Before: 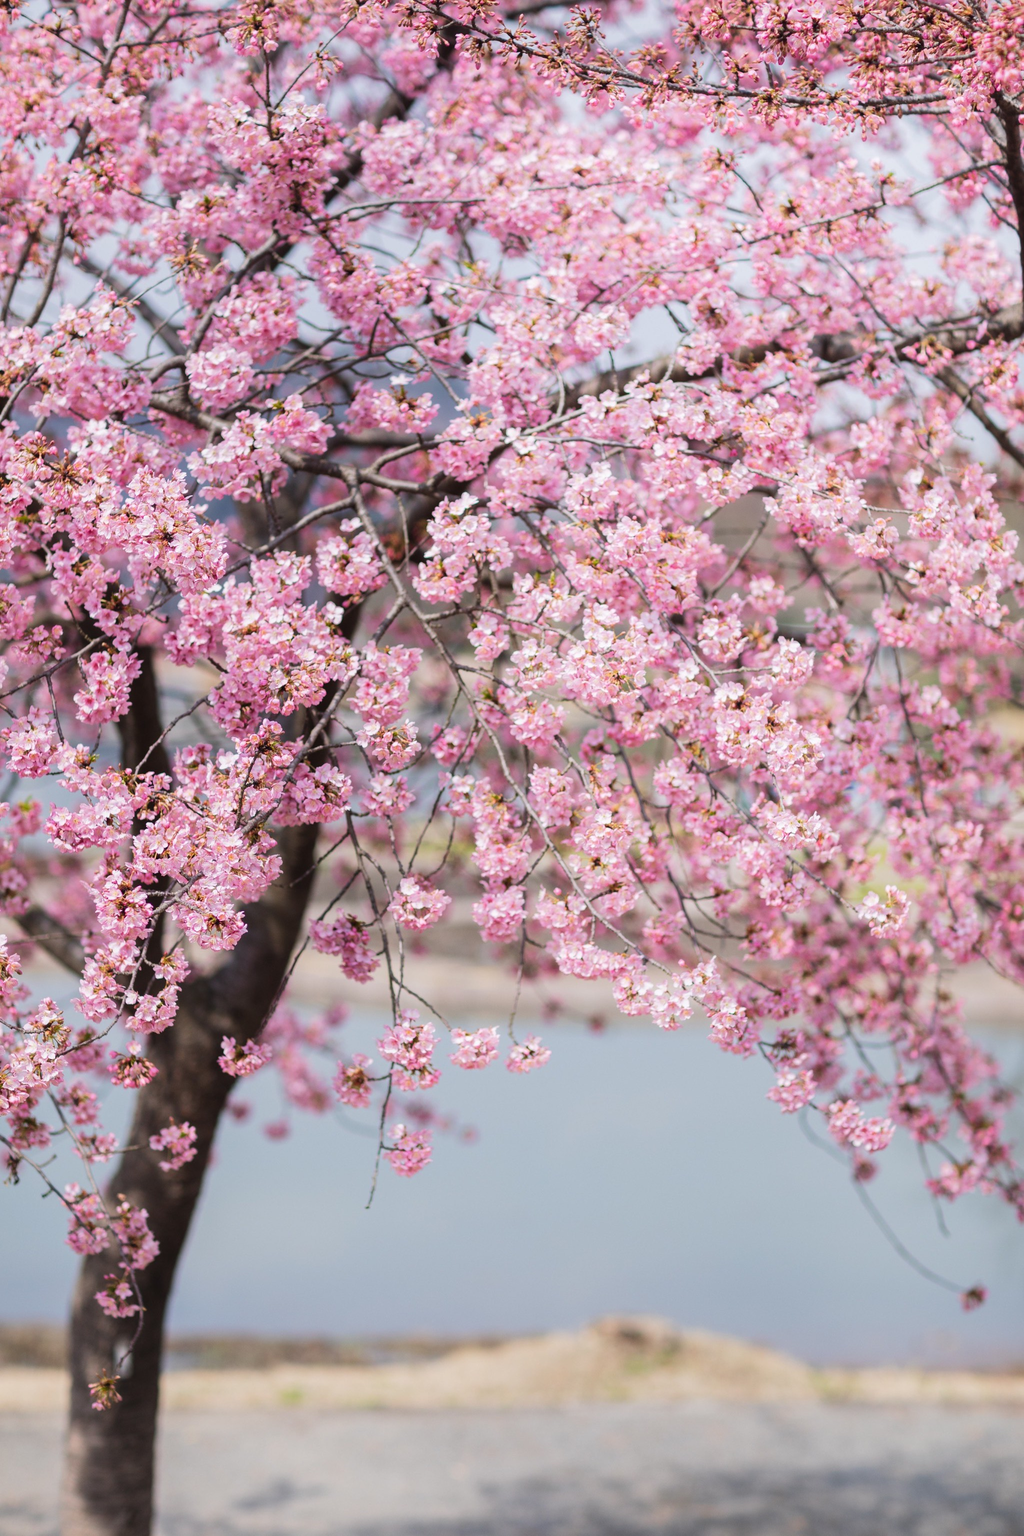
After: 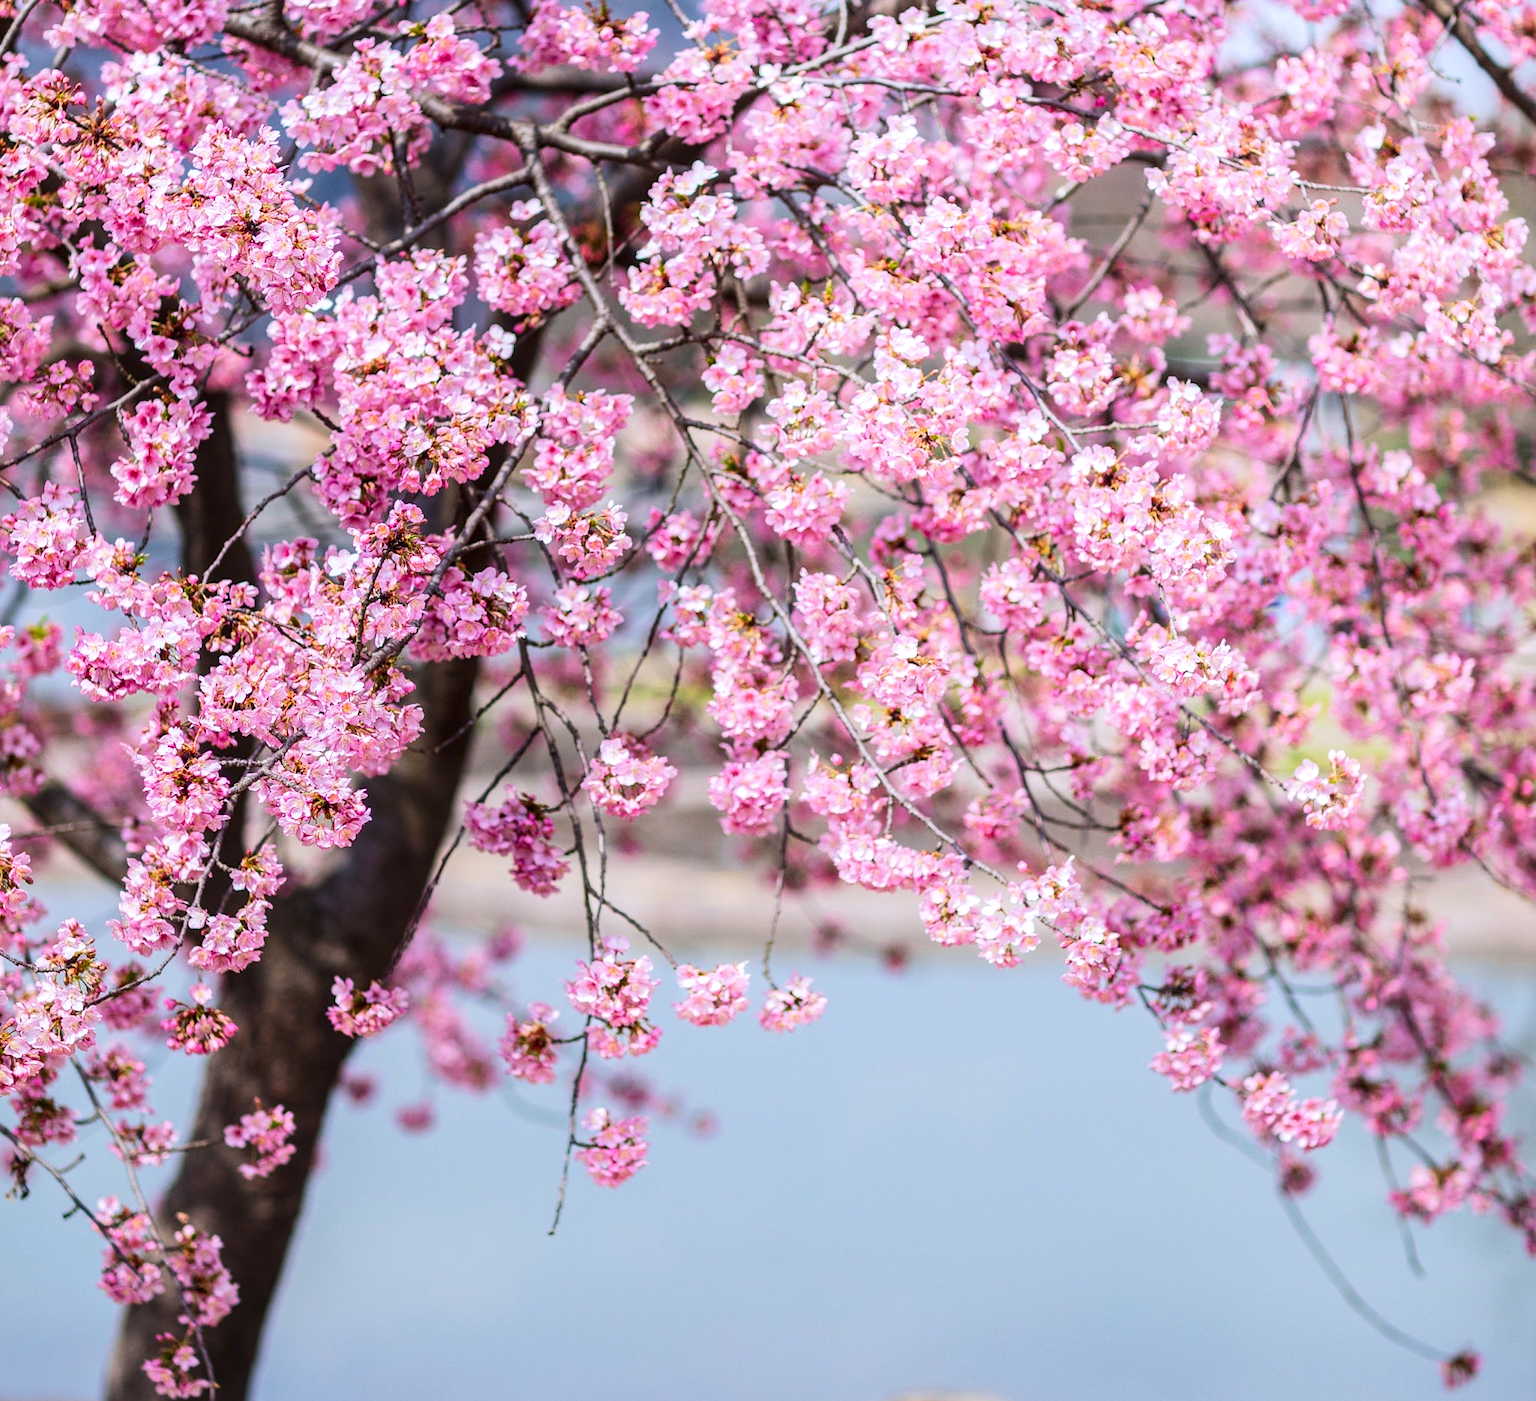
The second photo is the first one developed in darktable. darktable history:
crop and rotate: top 25.096%, bottom 14.059%
contrast brightness saturation: contrast 0.156, saturation 0.32
sharpen: radius 1.268, amount 0.308, threshold 0.041
color calibration: gray › normalize channels true, x 0.353, y 0.369, temperature 4722.95 K, gamut compression 0.002
local contrast: on, module defaults
tone equalizer: on, module defaults
